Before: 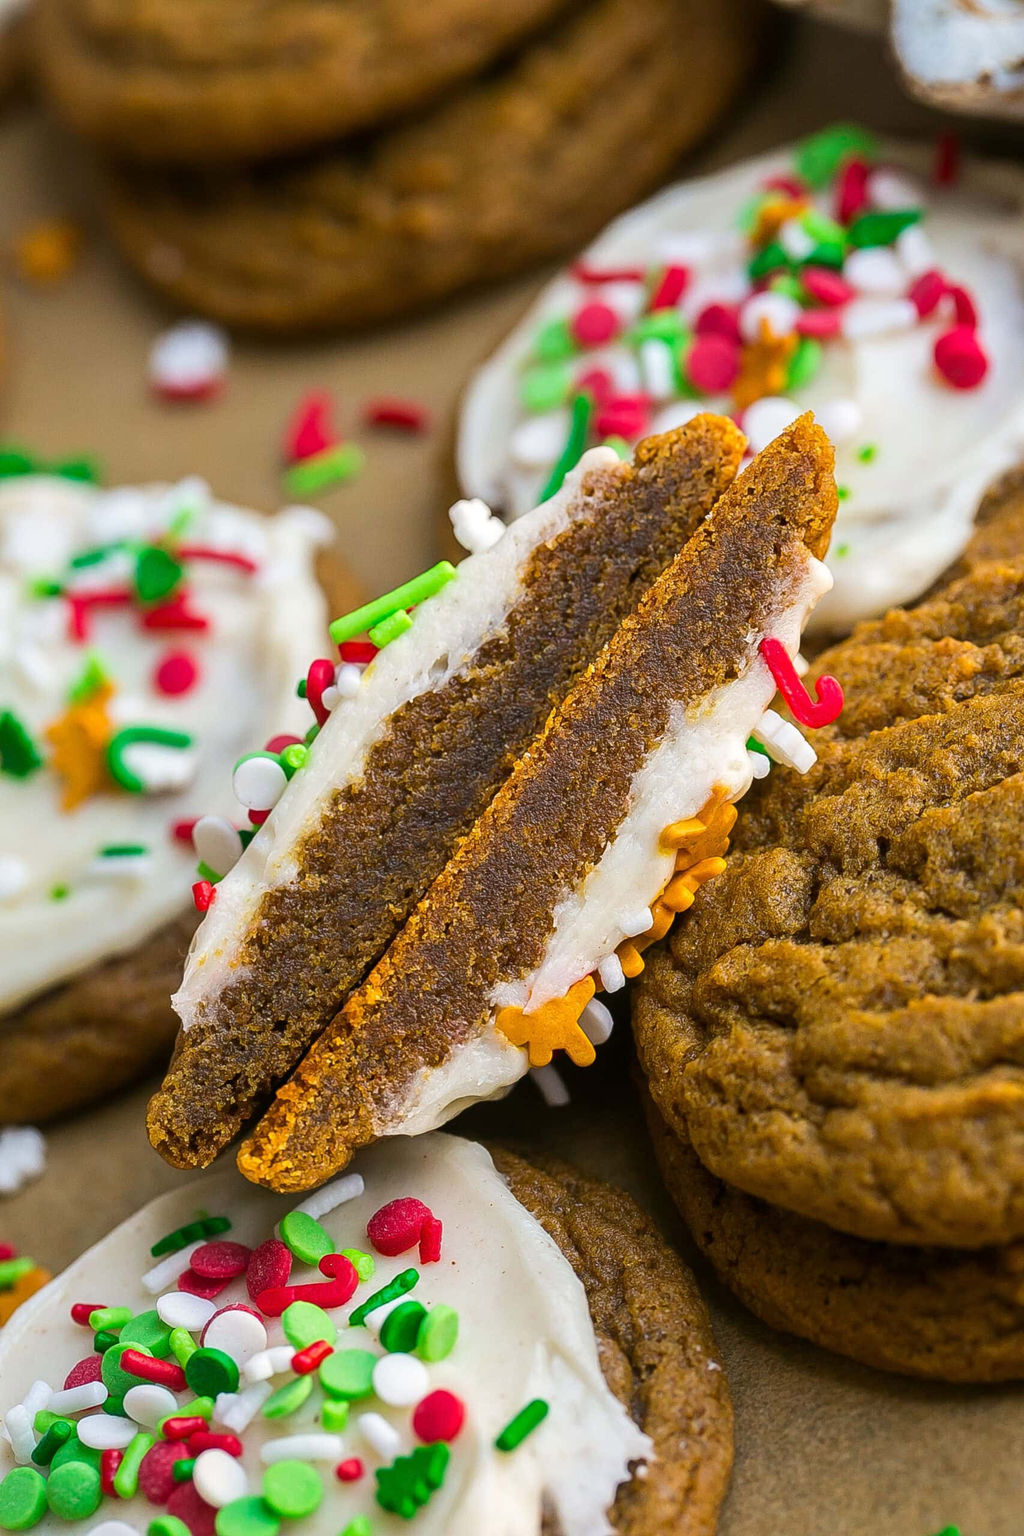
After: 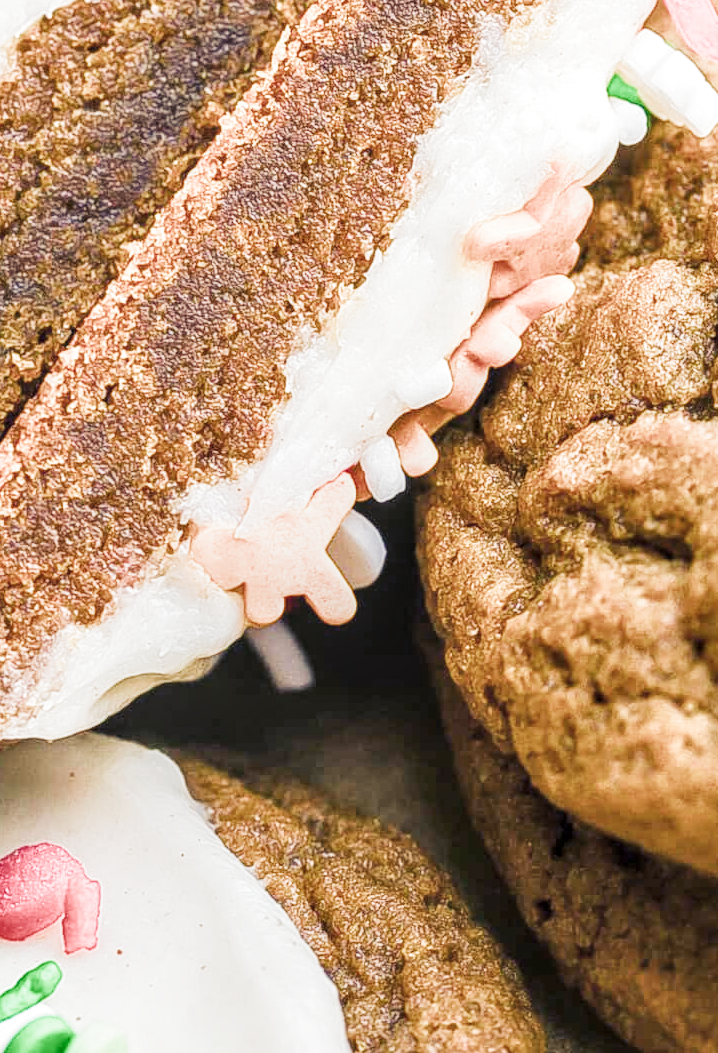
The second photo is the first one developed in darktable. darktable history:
filmic rgb: black relative exposure -7.65 EV, white relative exposure 4.56 EV, threshold 2.96 EV, hardness 3.61, color science v5 (2021), contrast in shadows safe, contrast in highlights safe, enable highlight reconstruction true
local contrast: on, module defaults
crop: left 37.288%, top 45.041%, right 20.583%, bottom 13.807%
exposure: black level correction 0, exposure 2.097 EV, compensate highlight preservation false
color balance rgb: shadows lift › luminance -28.417%, shadows lift › chroma 14.737%, shadows lift › hue 270.56°, power › hue 330.26°, perceptual saturation grading › global saturation 0.214%
